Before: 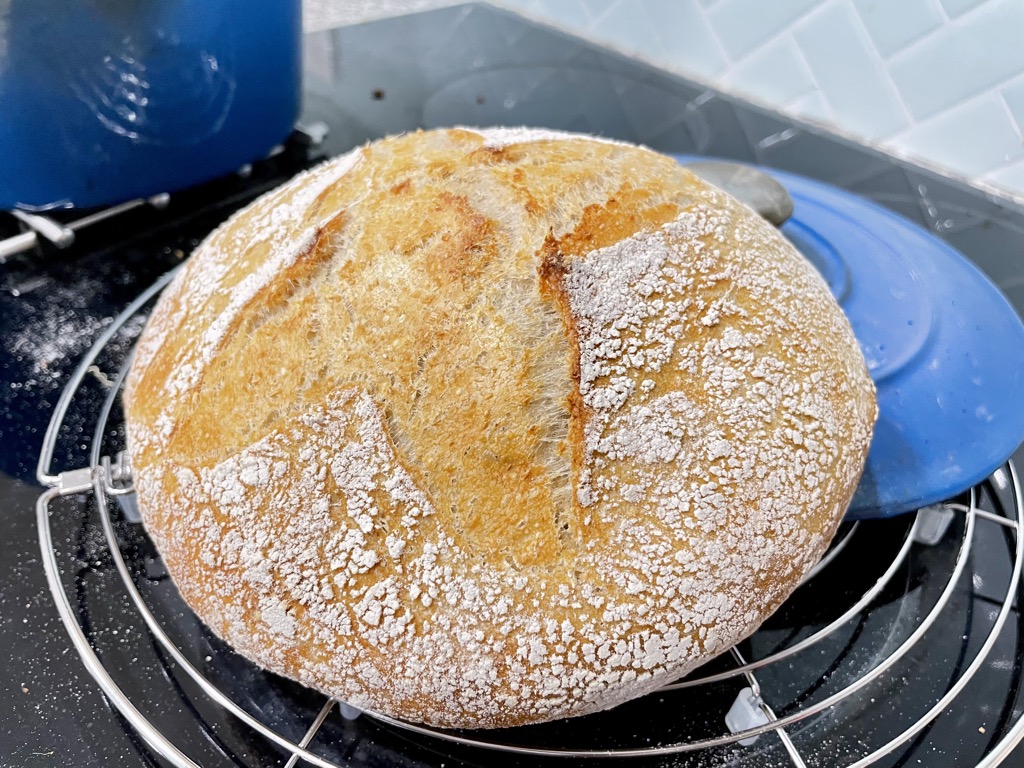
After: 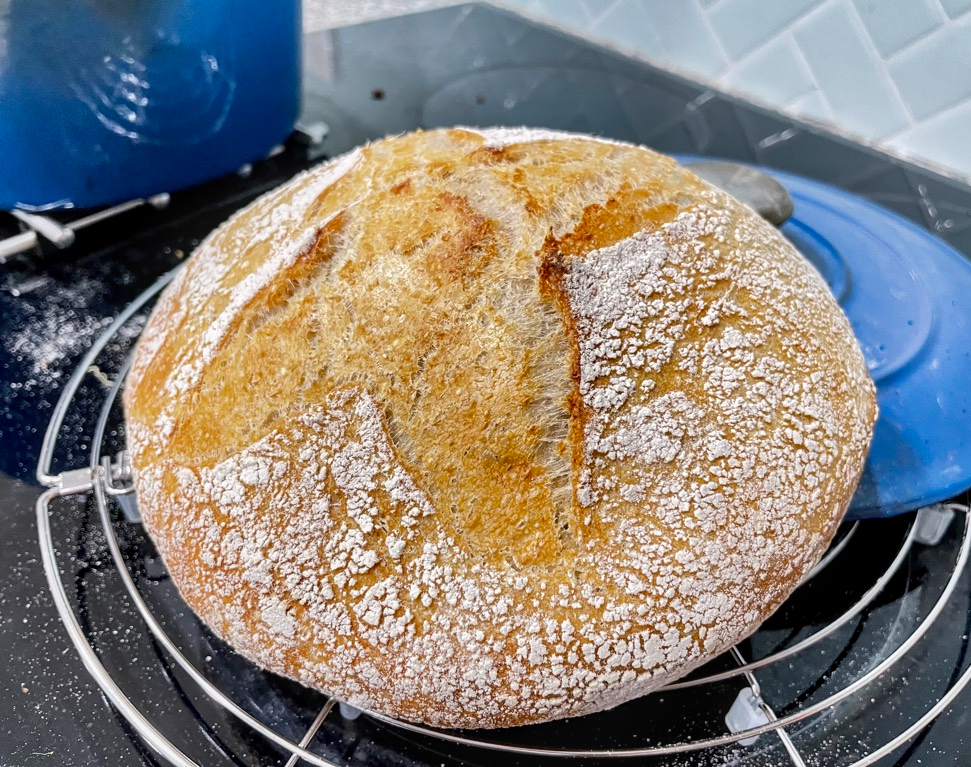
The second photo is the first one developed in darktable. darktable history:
crop and rotate: right 5.167%
shadows and highlights: highlights color adjustment 0%, soften with gaussian
local contrast: on, module defaults
exposure: exposure -0.048 EV, compensate highlight preservation false
